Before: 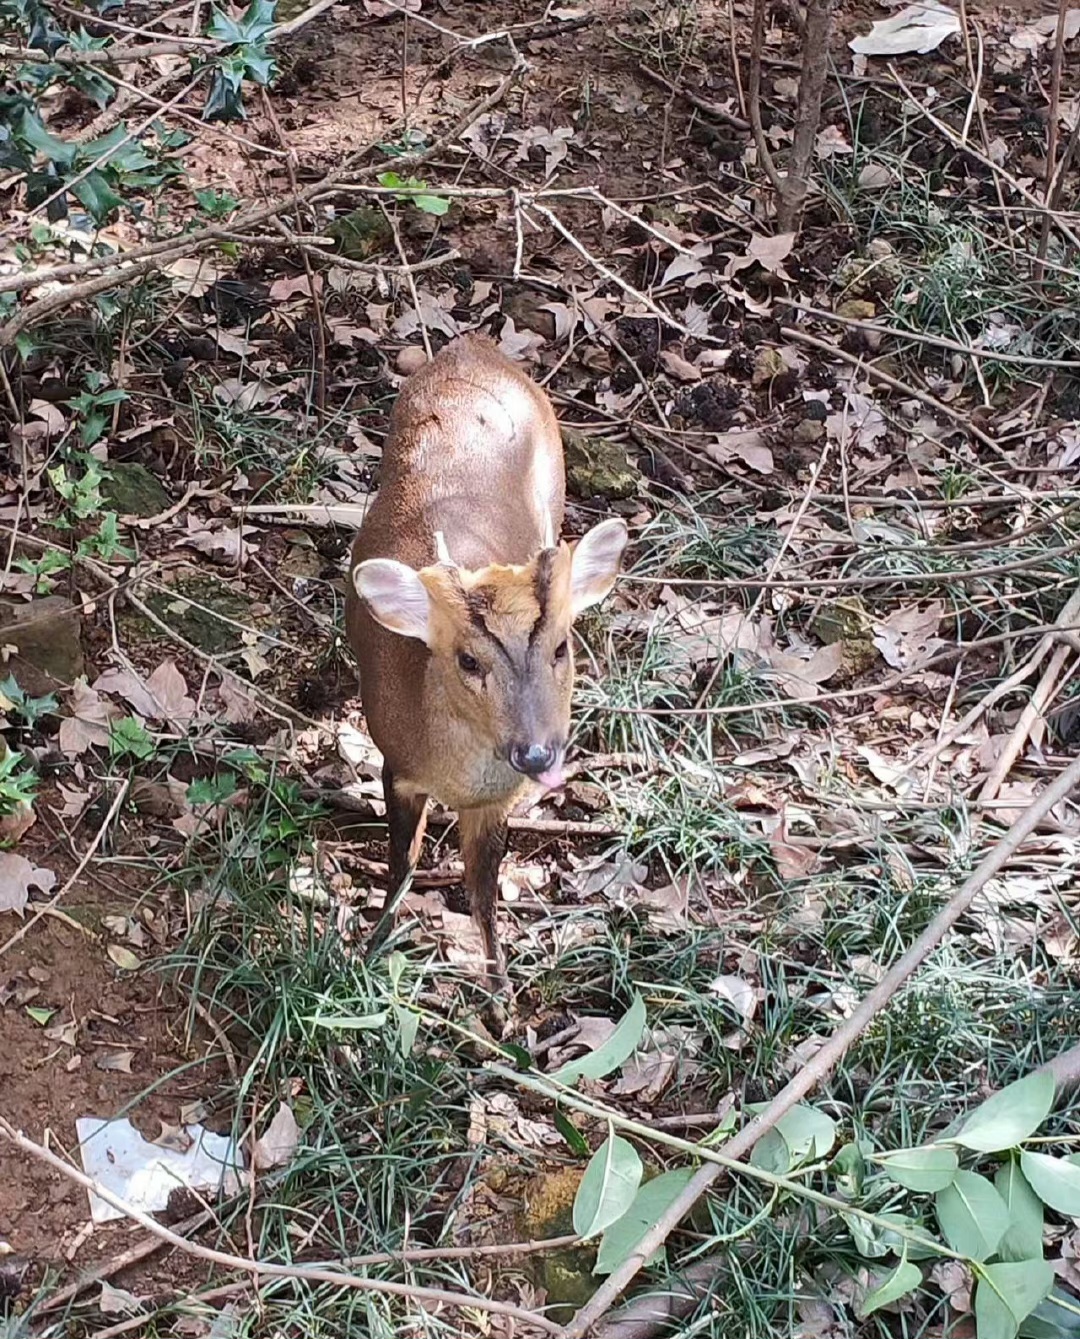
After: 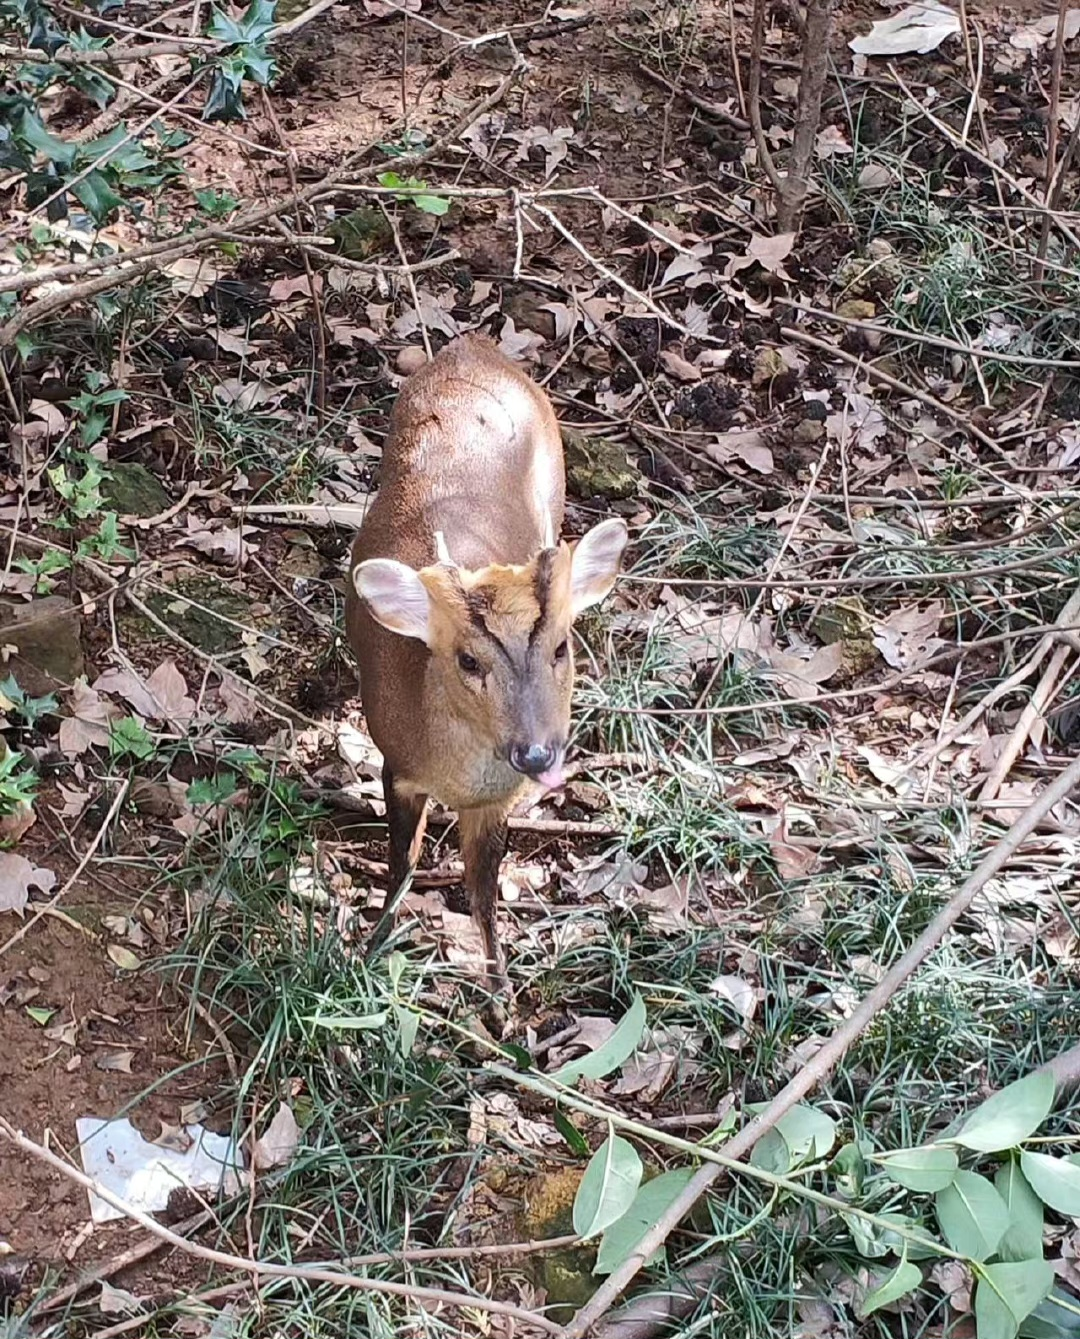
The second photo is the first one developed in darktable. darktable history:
shadows and highlights: white point adjustment 0.818, highlights color adjustment 0.307%, soften with gaussian
